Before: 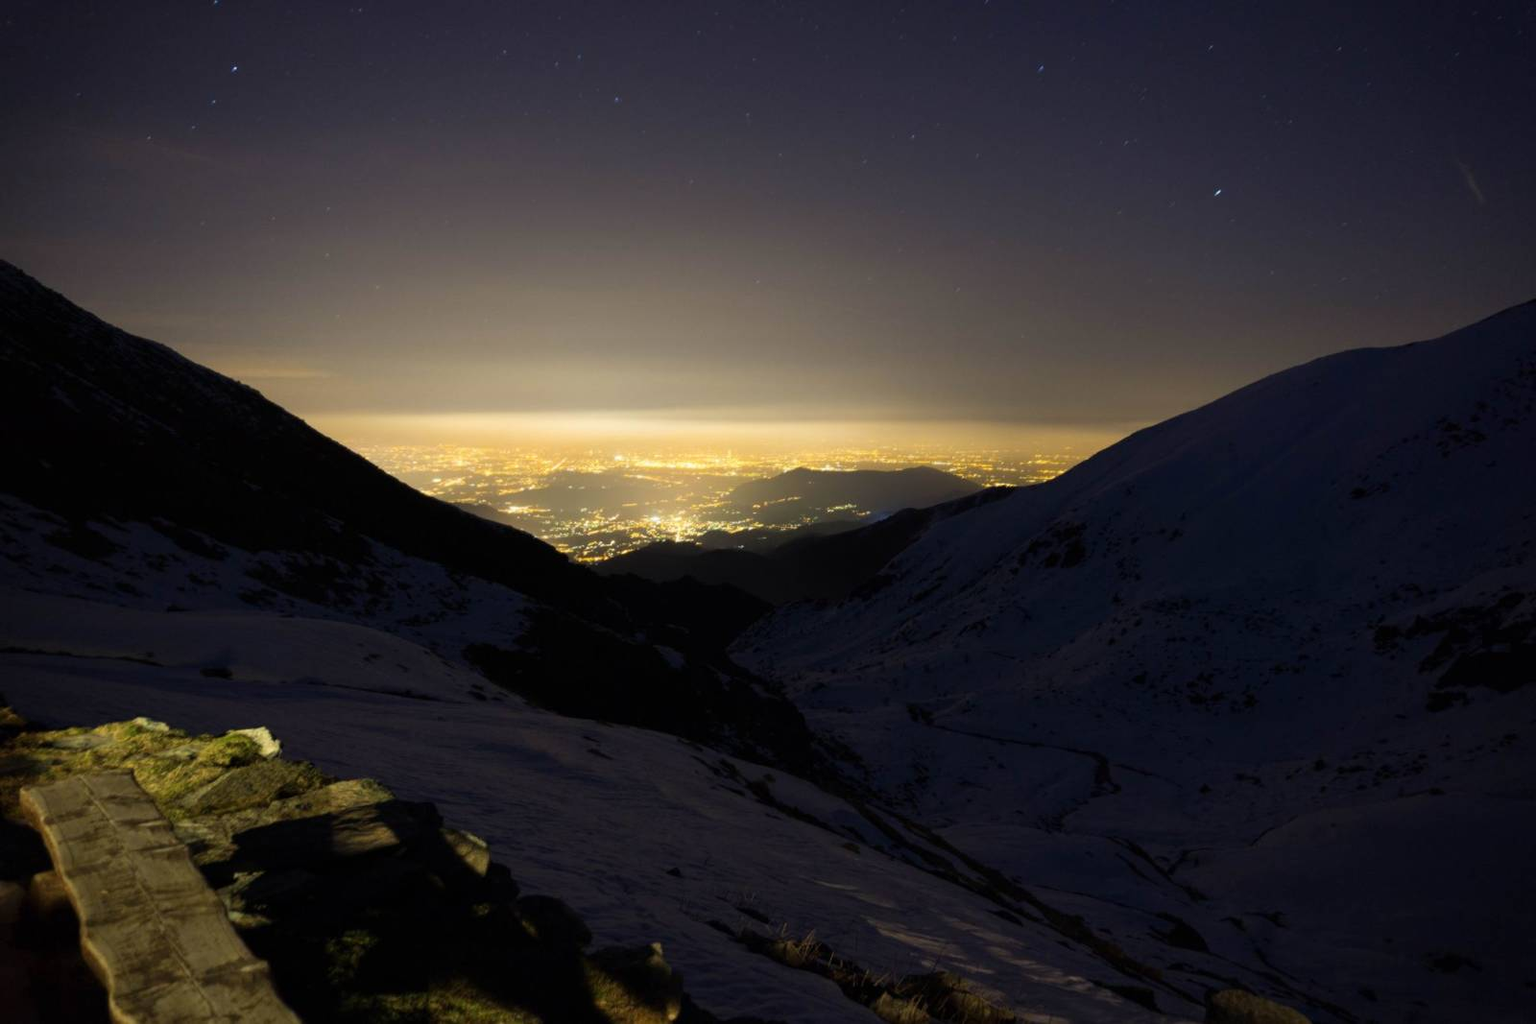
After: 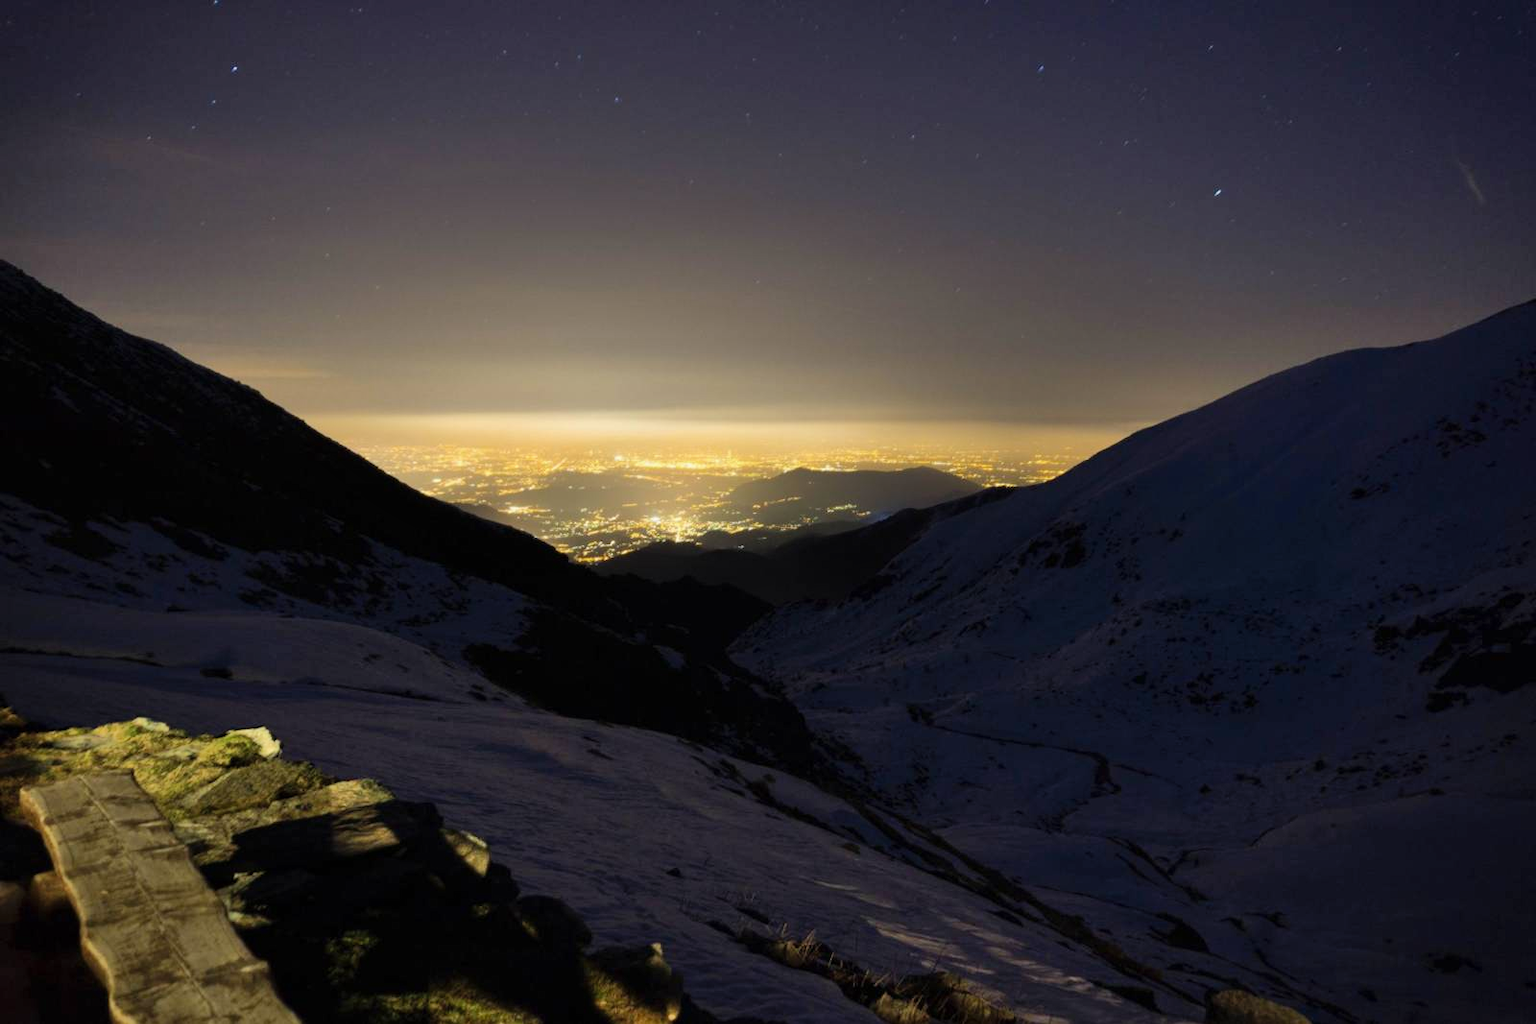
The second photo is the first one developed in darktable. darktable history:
shadows and highlights: shadows 43.39, white point adjustment -1.55, soften with gaussian
